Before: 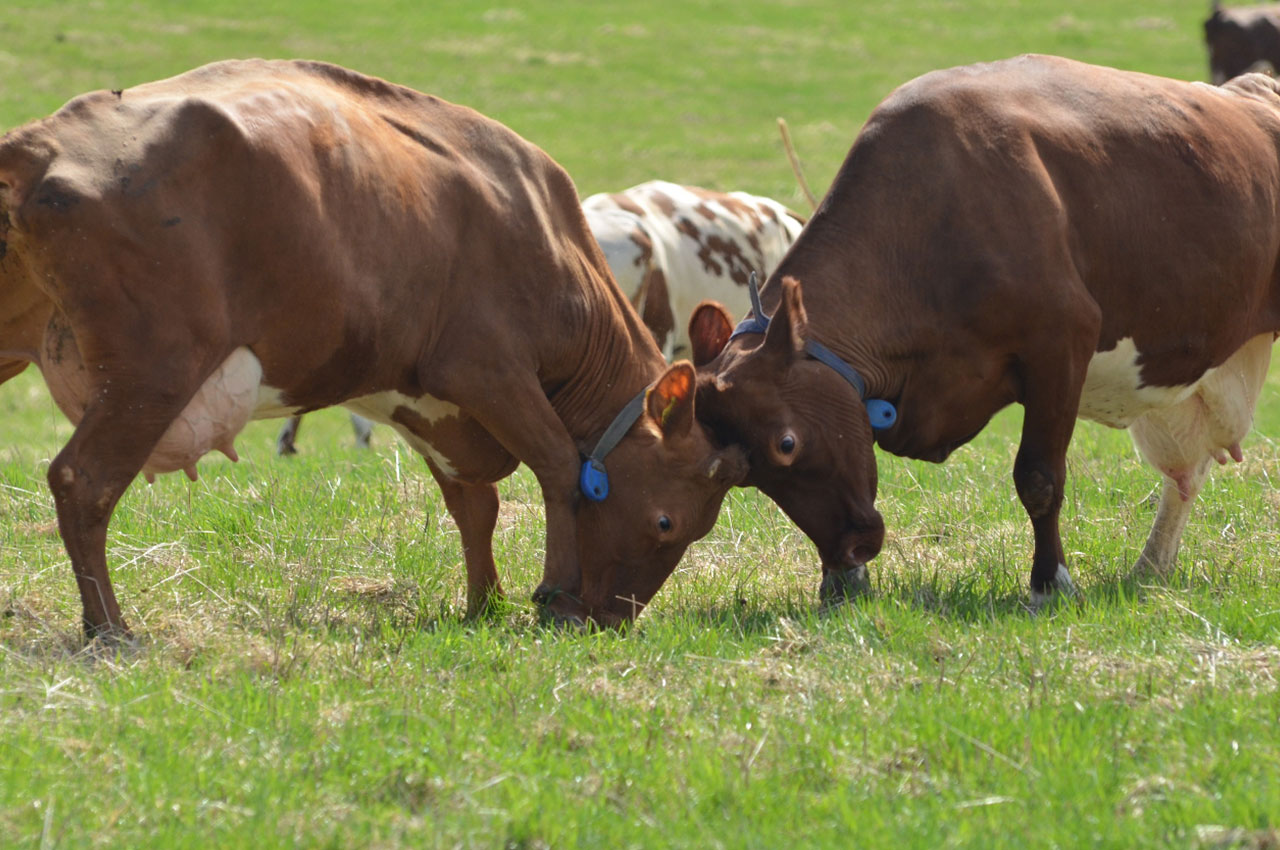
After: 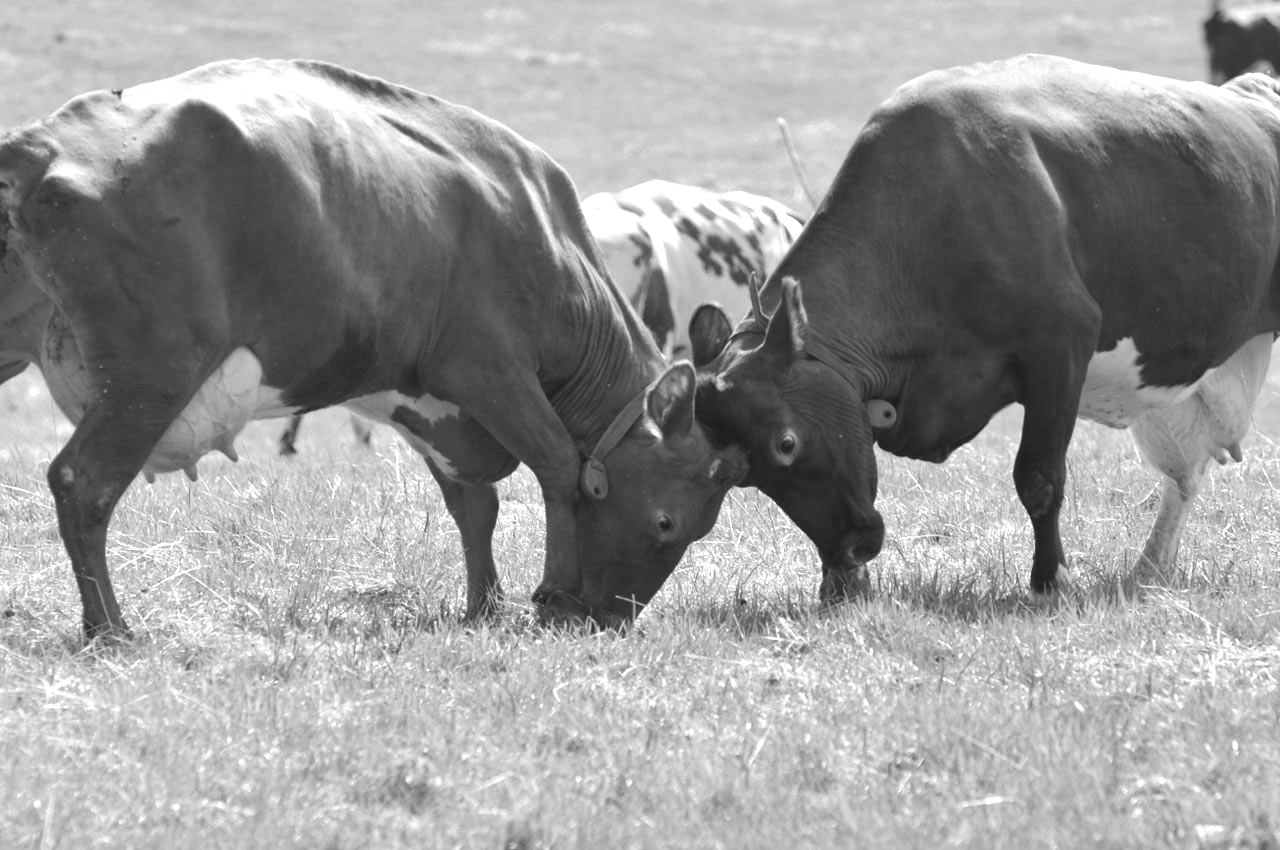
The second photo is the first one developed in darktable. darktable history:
exposure: black level correction 0, exposure 0.7 EV, compensate exposure bias true, compensate highlight preservation false
monochrome: a -6.99, b 35.61, size 1.4
